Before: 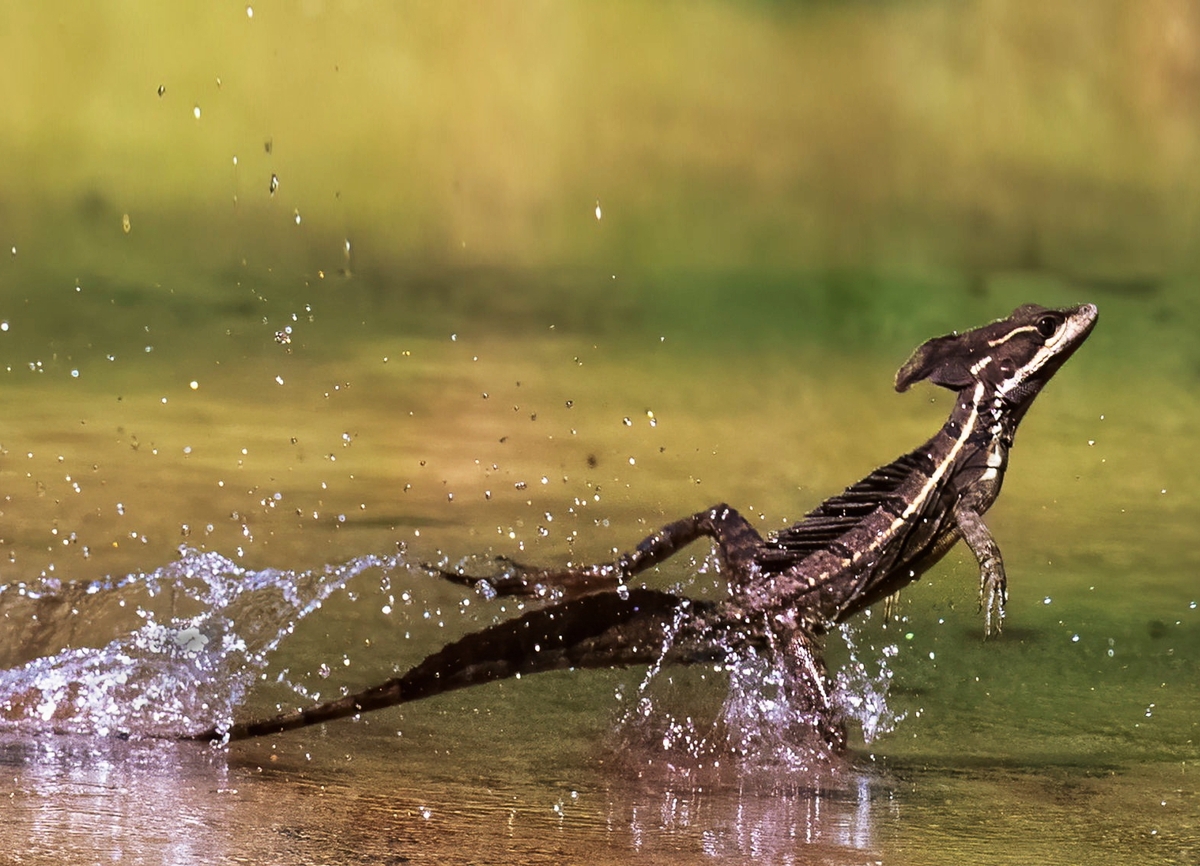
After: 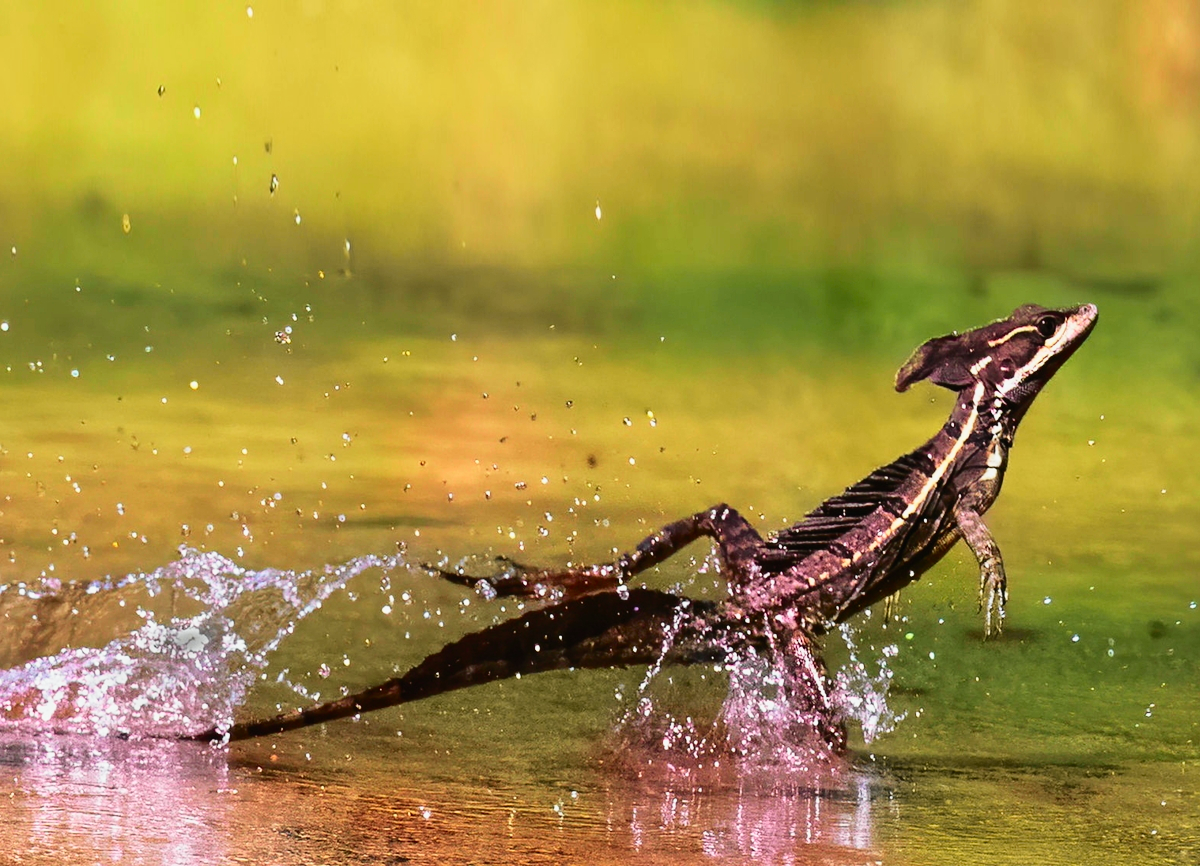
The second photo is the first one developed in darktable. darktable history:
tone curve: curves: ch0 [(0, 0.013) (0.137, 0.121) (0.326, 0.386) (0.489, 0.573) (0.663, 0.749) (0.854, 0.897) (1, 0.974)]; ch1 [(0, 0) (0.366, 0.367) (0.475, 0.453) (0.494, 0.493) (0.504, 0.497) (0.544, 0.579) (0.562, 0.619) (0.622, 0.694) (1, 1)]; ch2 [(0, 0) (0.333, 0.346) (0.375, 0.375) (0.424, 0.43) (0.476, 0.492) (0.502, 0.503) (0.533, 0.541) (0.572, 0.615) (0.605, 0.656) (0.641, 0.709) (1, 1)], color space Lab, independent channels, preserve colors none
